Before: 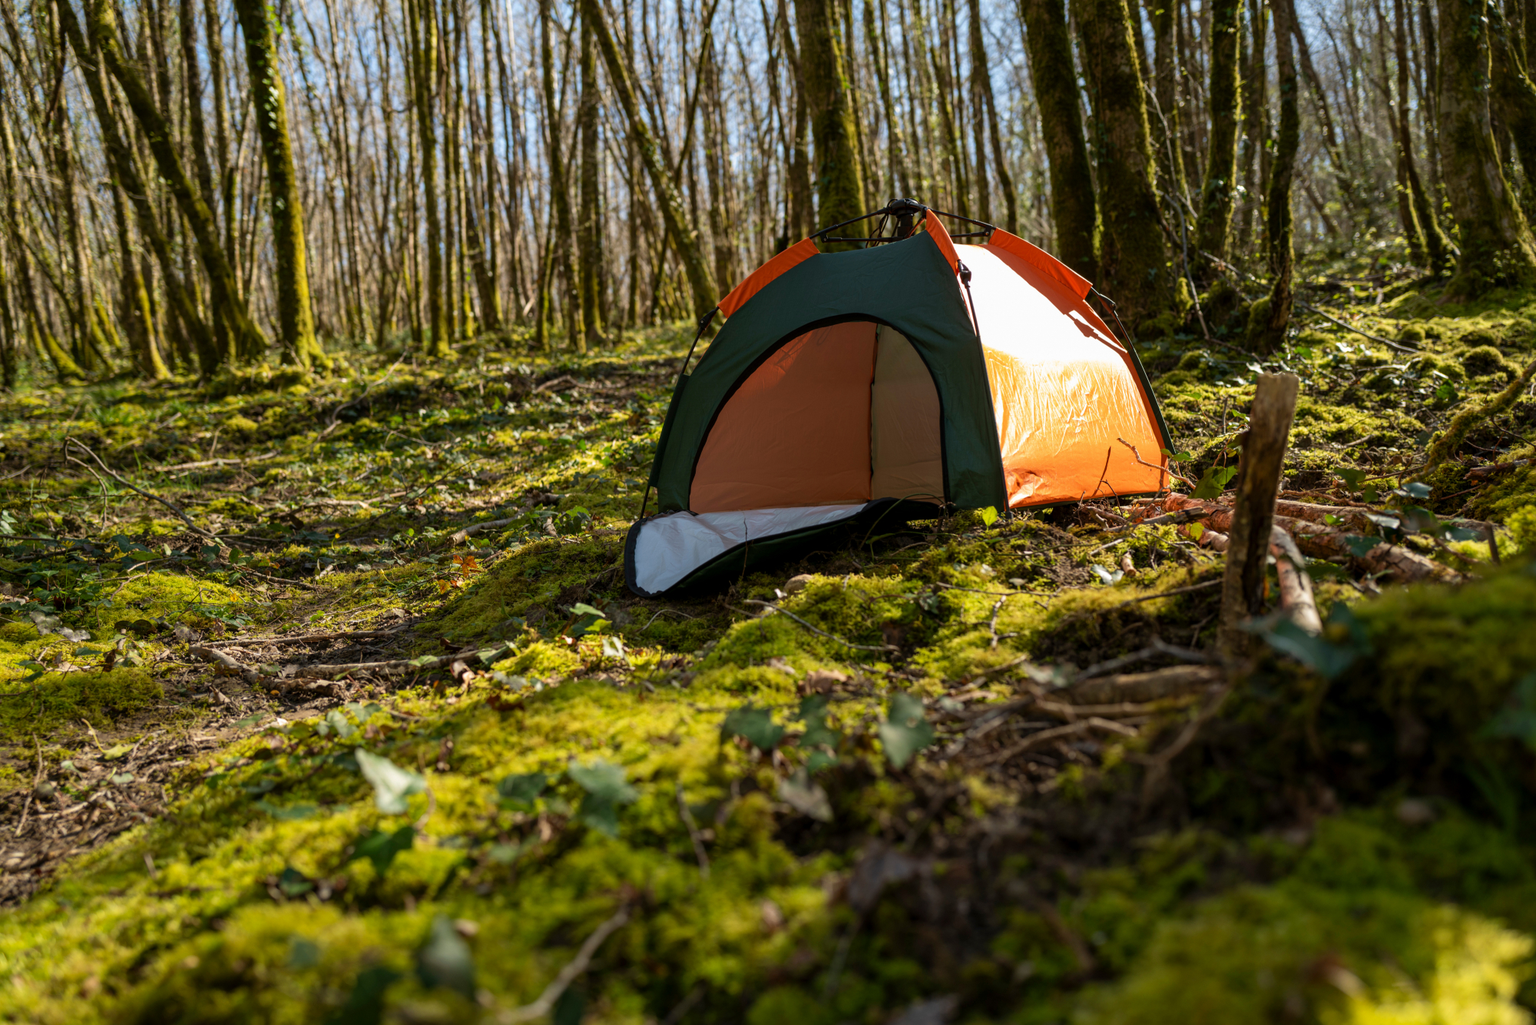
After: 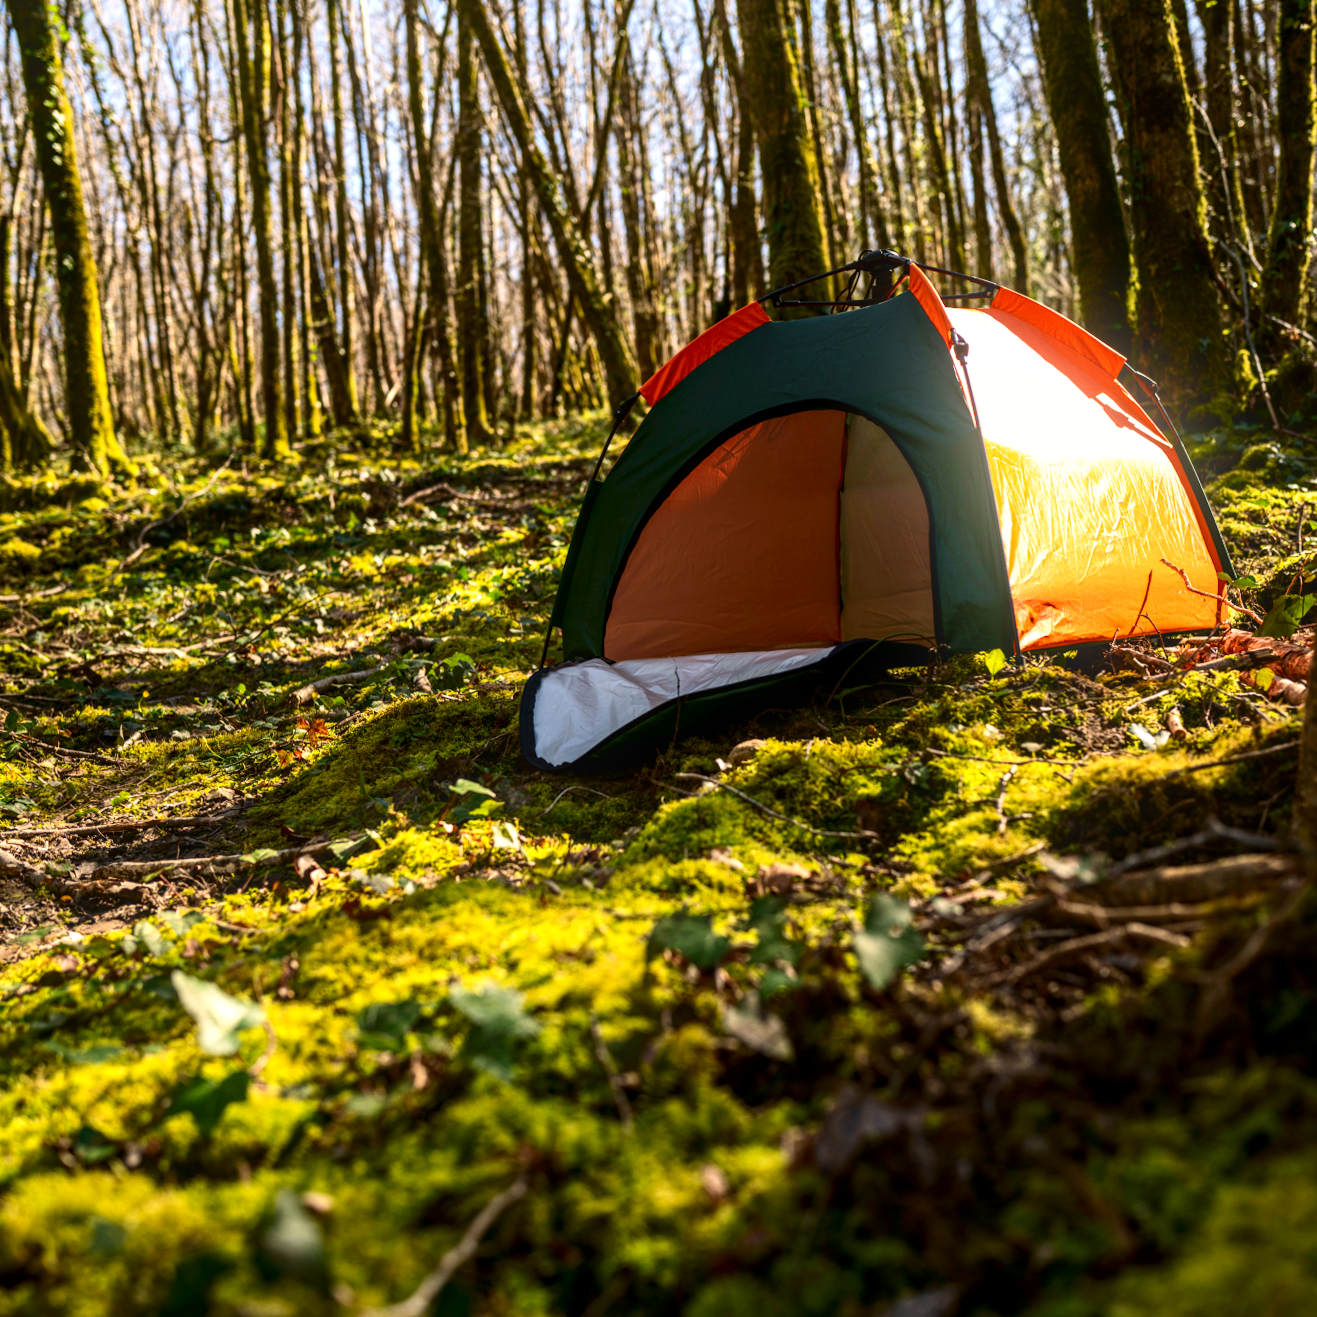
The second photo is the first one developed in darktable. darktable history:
exposure: exposure 0.564 EV, compensate highlight preservation false
white balance: emerald 1
color correction: highlights a* 5.81, highlights b* 4.84
local contrast: on, module defaults
crop and rotate: left 14.292%, right 19.041%
contrast brightness saturation: contrast 0.2, brightness -0.11, saturation 0.1
bloom: size 15%, threshold 97%, strength 7%
rotate and perspective: rotation -0.45°, automatic cropping original format, crop left 0.008, crop right 0.992, crop top 0.012, crop bottom 0.988
